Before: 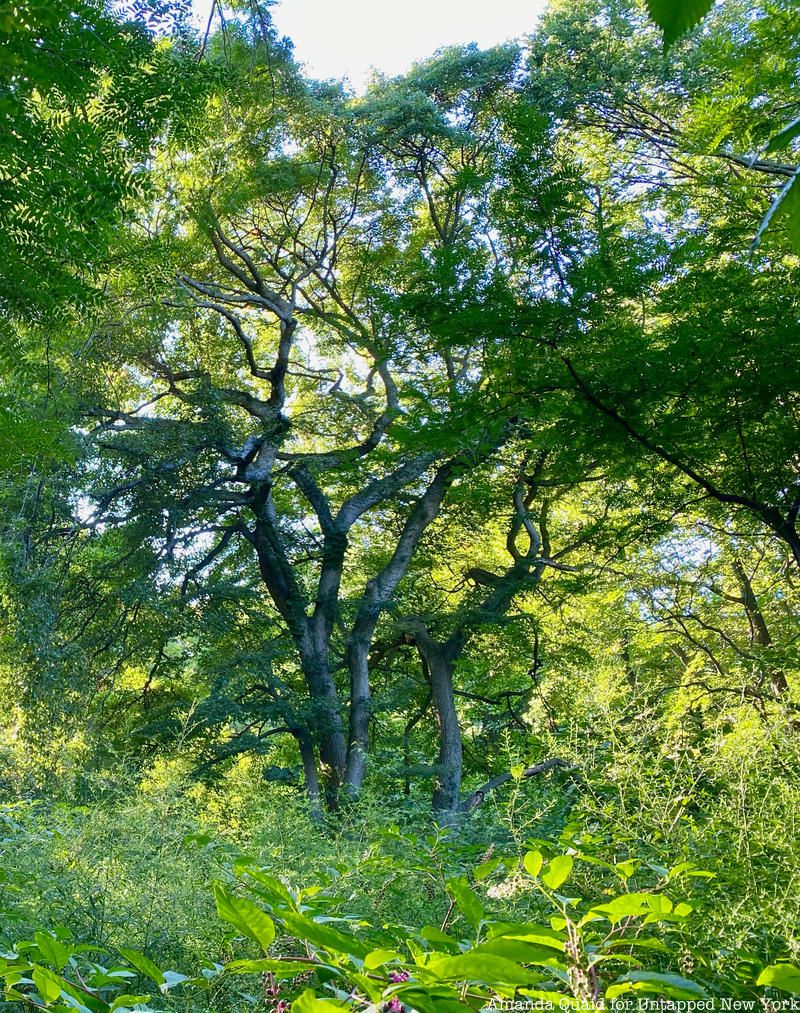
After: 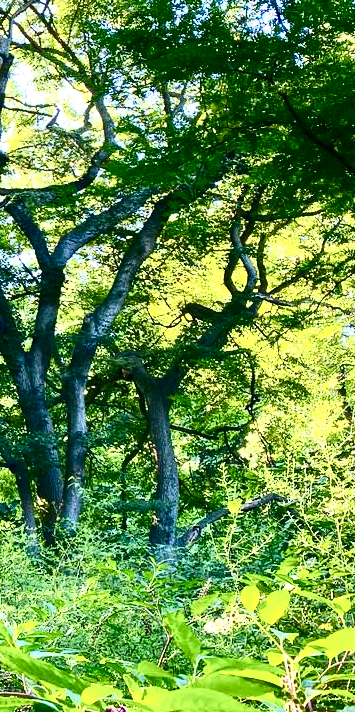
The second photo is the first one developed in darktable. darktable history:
exposure: exposure 0.3 EV, compensate highlight preservation false
color balance rgb: linear chroma grading › shadows 32%, linear chroma grading › global chroma -2%, linear chroma grading › mid-tones 4%, perceptual saturation grading › global saturation -2%, perceptual saturation grading › highlights -8%, perceptual saturation grading › mid-tones 8%, perceptual saturation grading › shadows 4%, perceptual brilliance grading › highlights 8%, perceptual brilliance grading › mid-tones 4%, perceptual brilliance grading › shadows 2%, global vibrance 16%, saturation formula JzAzBz (2021)
contrast brightness saturation: contrast 0.39, brightness 0.1
crop: left 35.432%, top 26.233%, right 20.145%, bottom 3.432%
